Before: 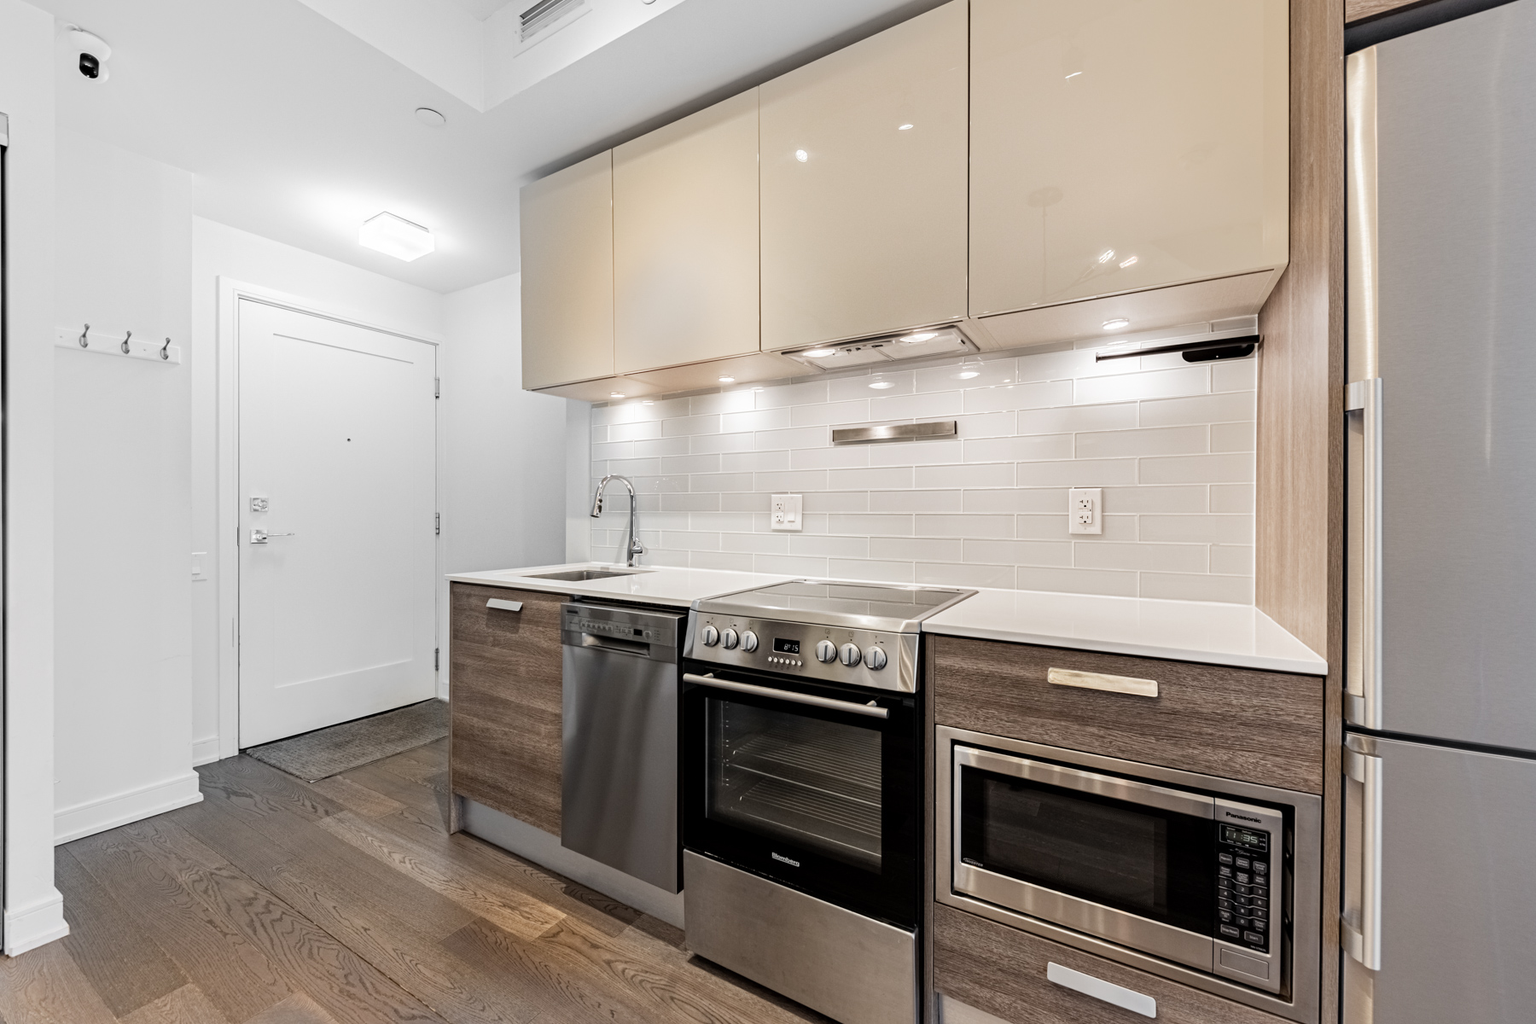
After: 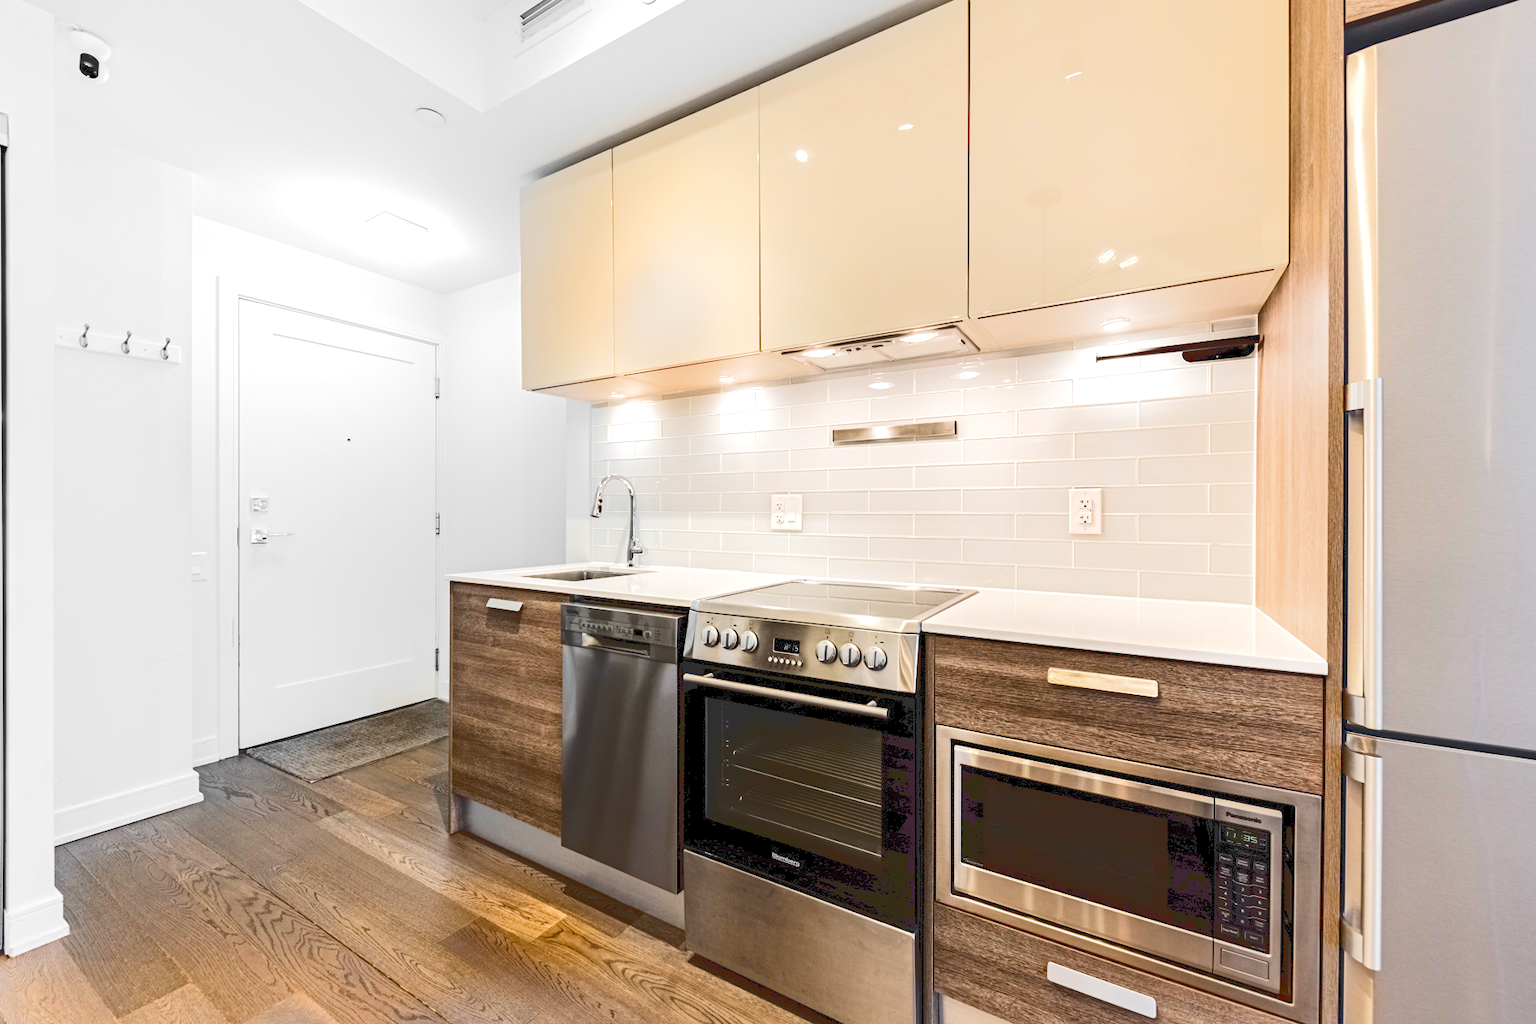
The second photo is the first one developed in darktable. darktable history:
color balance rgb: linear chroma grading › global chroma 40.157%, perceptual saturation grading › global saturation 15.669%, perceptual saturation grading › highlights -19.659%, perceptual saturation grading › shadows 19.46%, perceptual brilliance grading › global brilliance 1.36%, perceptual brilliance grading › highlights -3.519%, global vibrance 14.954%
tone curve: curves: ch0 [(0, 0) (0.003, 0.19) (0.011, 0.192) (0.025, 0.192) (0.044, 0.194) (0.069, 0.196) (0.1, 0.197) (0.136, 0.198) (0.177, 0.216) (0.224, 0.236) (0.277, 0.269) (0.335, 0.331) (0.399, 0.418) (0.468, 0.515) (0.543, 0.621) (0.623, 0.725) (0.709, 0.804) (0.801, 0.859) (0.898, 0.913) (1, 1)], color space Lab, linked channels, preserve colors none
tone equalizer: -8 EV -0.453 EV, -7 EV -0.42 EV, -6 EV -0.307 EV, -5 EV -0.241 EV, -3 EV 0.203 EV, -2 EV 0.32 EV, -1 EV 0.399 EV, +0 EV 0.409 EV, mask exposure compensation -0.504 EV
